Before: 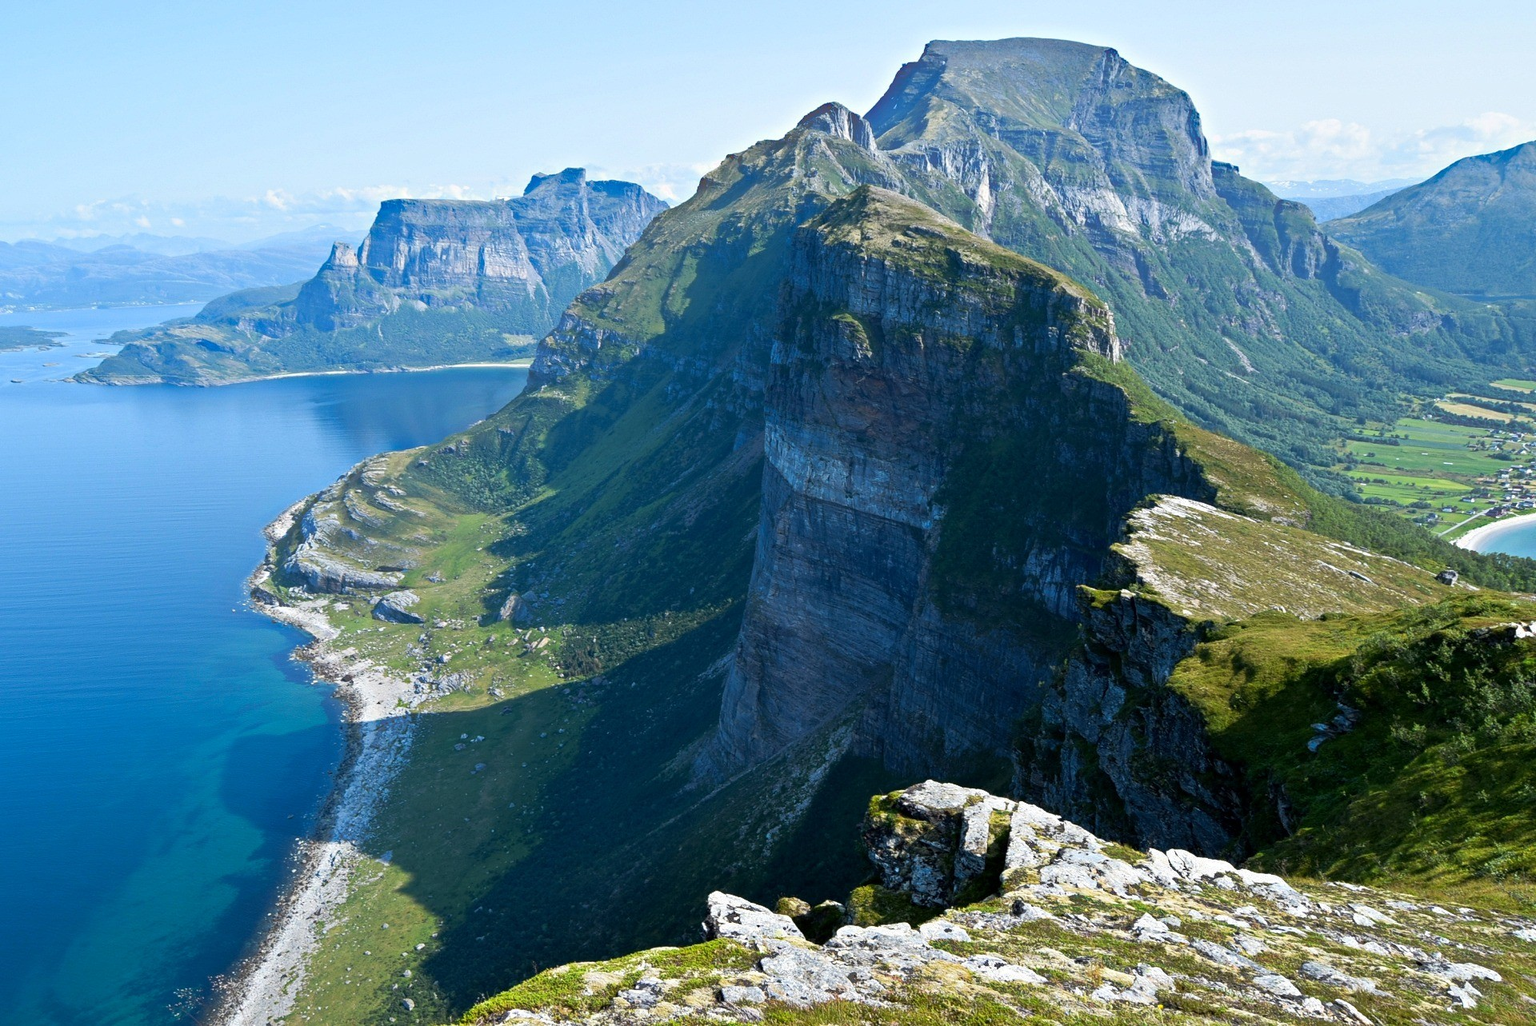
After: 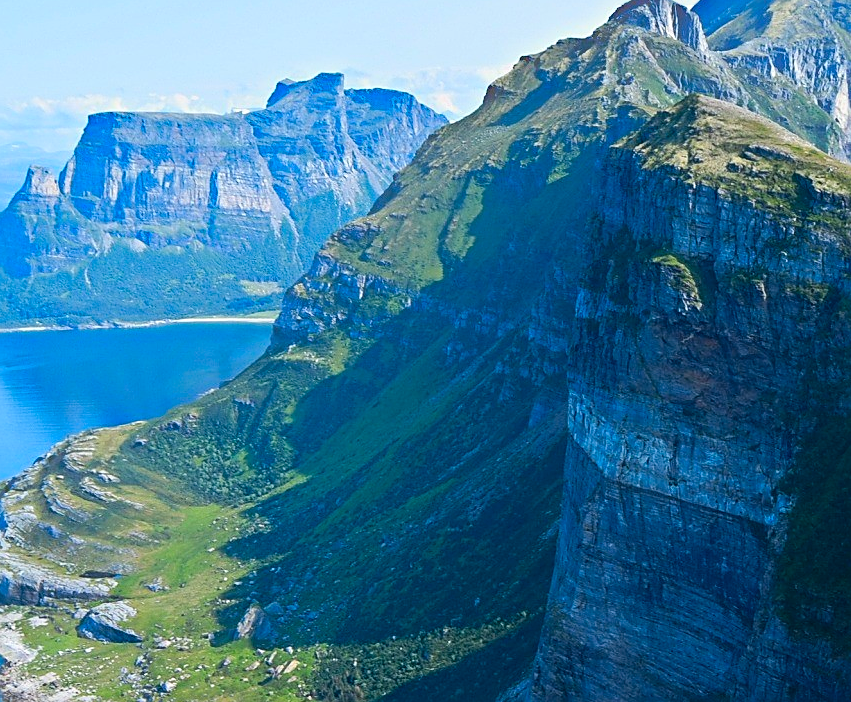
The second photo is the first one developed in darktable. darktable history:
crop: left 20.239%, top 10.75%, right 35.417%, bottom 34.516%
color correction: highlights b* 0.021, saturation 1.29
sharpen: on, module defaults
tone curve: curves: ch0 [(0, 0.013) (0.036, 0.035) (0.274, 0.288) (0.504, 0.536) (0.844, 0.84) (1, 0.97)]; ch1 [(0, 0) (0.389, 0.403) (0.462, 0.48) (0.499, 0.5) (0.524, 0.529) (0.567, 0.603) (0.626, 0.651) (0.749, 0.781) (1, 1)]; ch2 [(0, 0) (0.464, 0.478) (0.5, 0.501) (0.533, 0.539) (0.599, 0.6) (0.704, 0.732) (1, 1)], color space Lab, linked channels, preserve colors none
